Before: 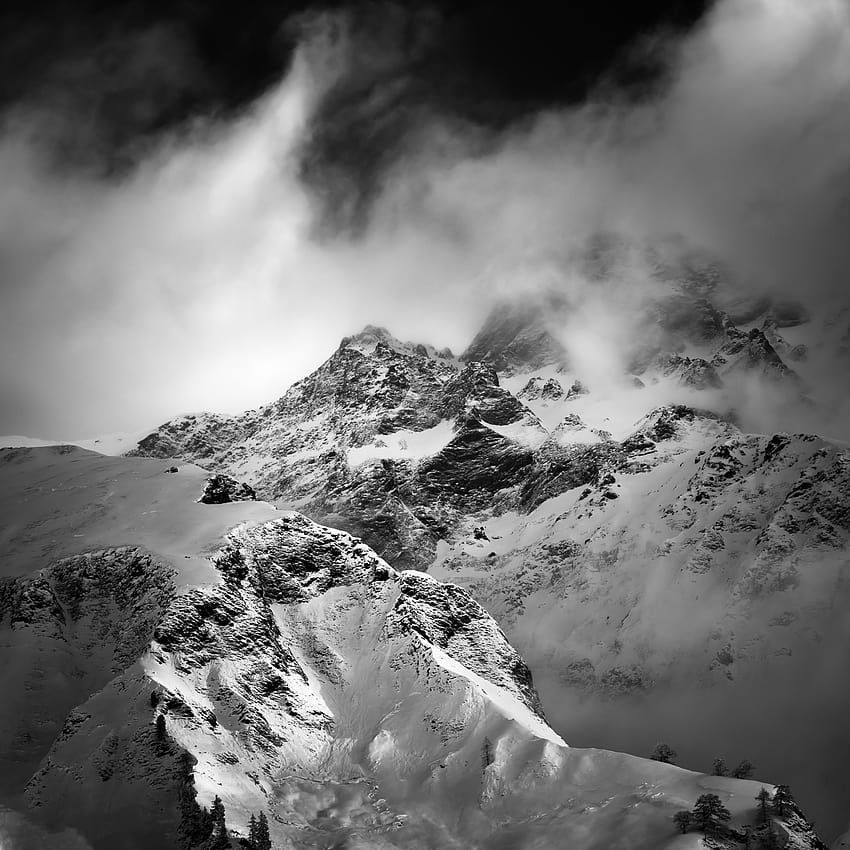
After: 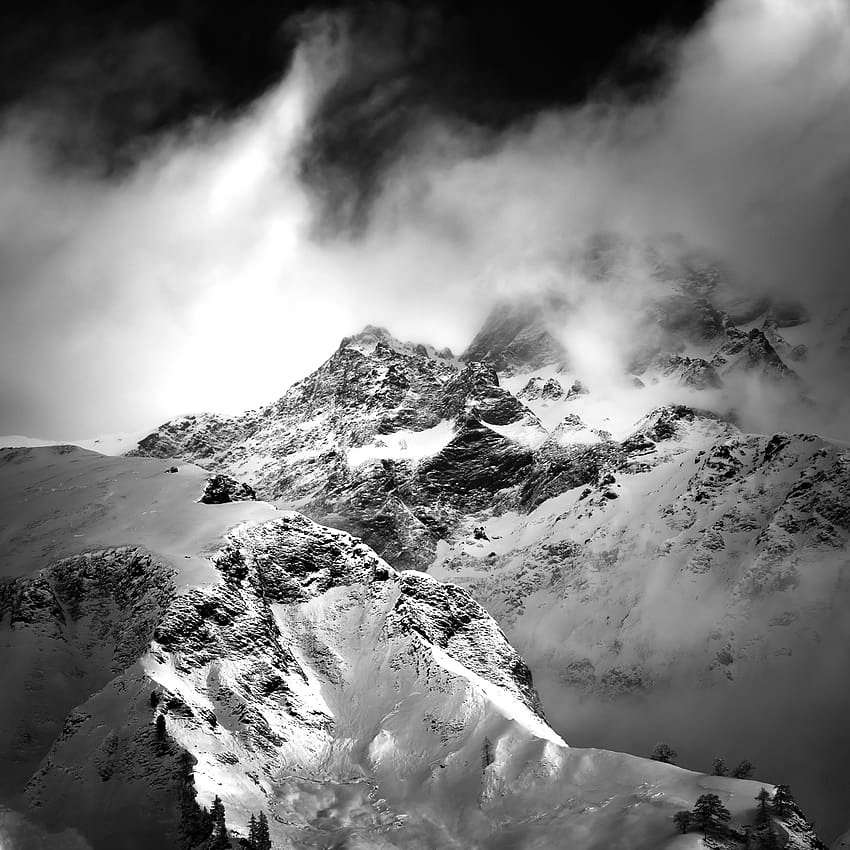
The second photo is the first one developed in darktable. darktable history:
tone equalizer: -8 EV -0.439 EV, -7 EV -0.416 EV, -6 EV -0.367 EV, -5 EV -0.21 EV, -3 EV 0.245 EV, -2 EV 0.348 EV, -1 EV 0.414 EV, +0 EV 0.386 EV, mask exposure compensation -0.515 EV
